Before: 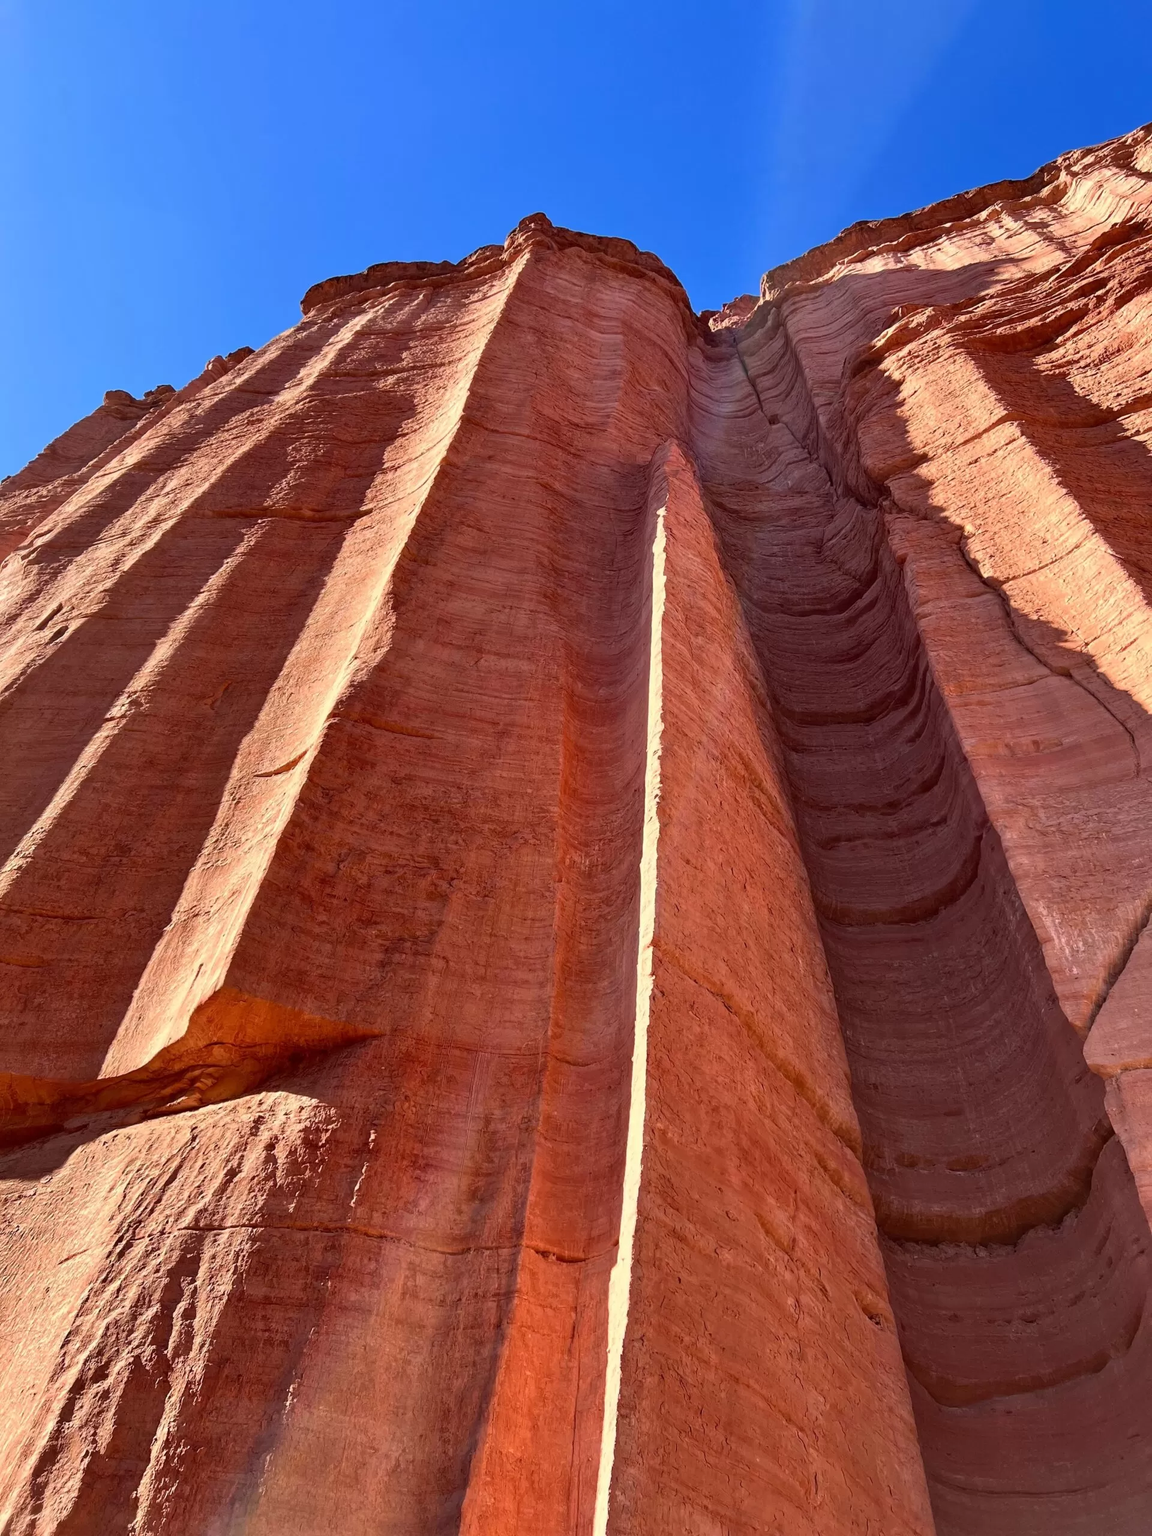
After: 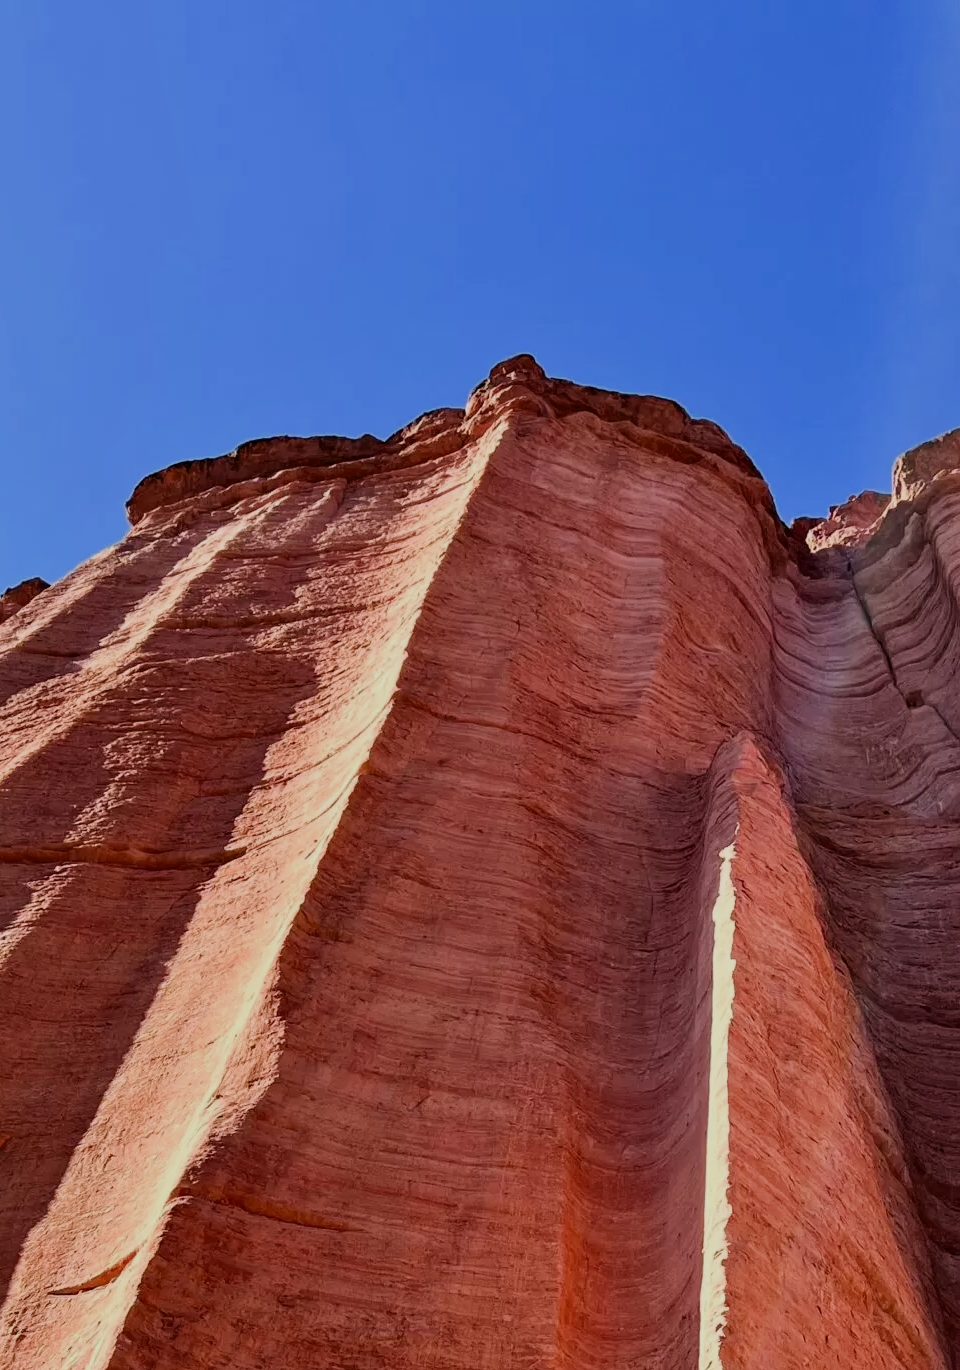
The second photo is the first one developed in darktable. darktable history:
crop: left 19.556%, right 30.401%, bottom 46.458%
filmic rgb: black relative exposure -7.65 EV, white relative exposure 4.56 EV, hardness 3.61
contrast equalizer: octaves 7, y [[0.524 ×6], [0.512 ×6], [0.379 ×6], [0 ×6], [0 ×6]]
